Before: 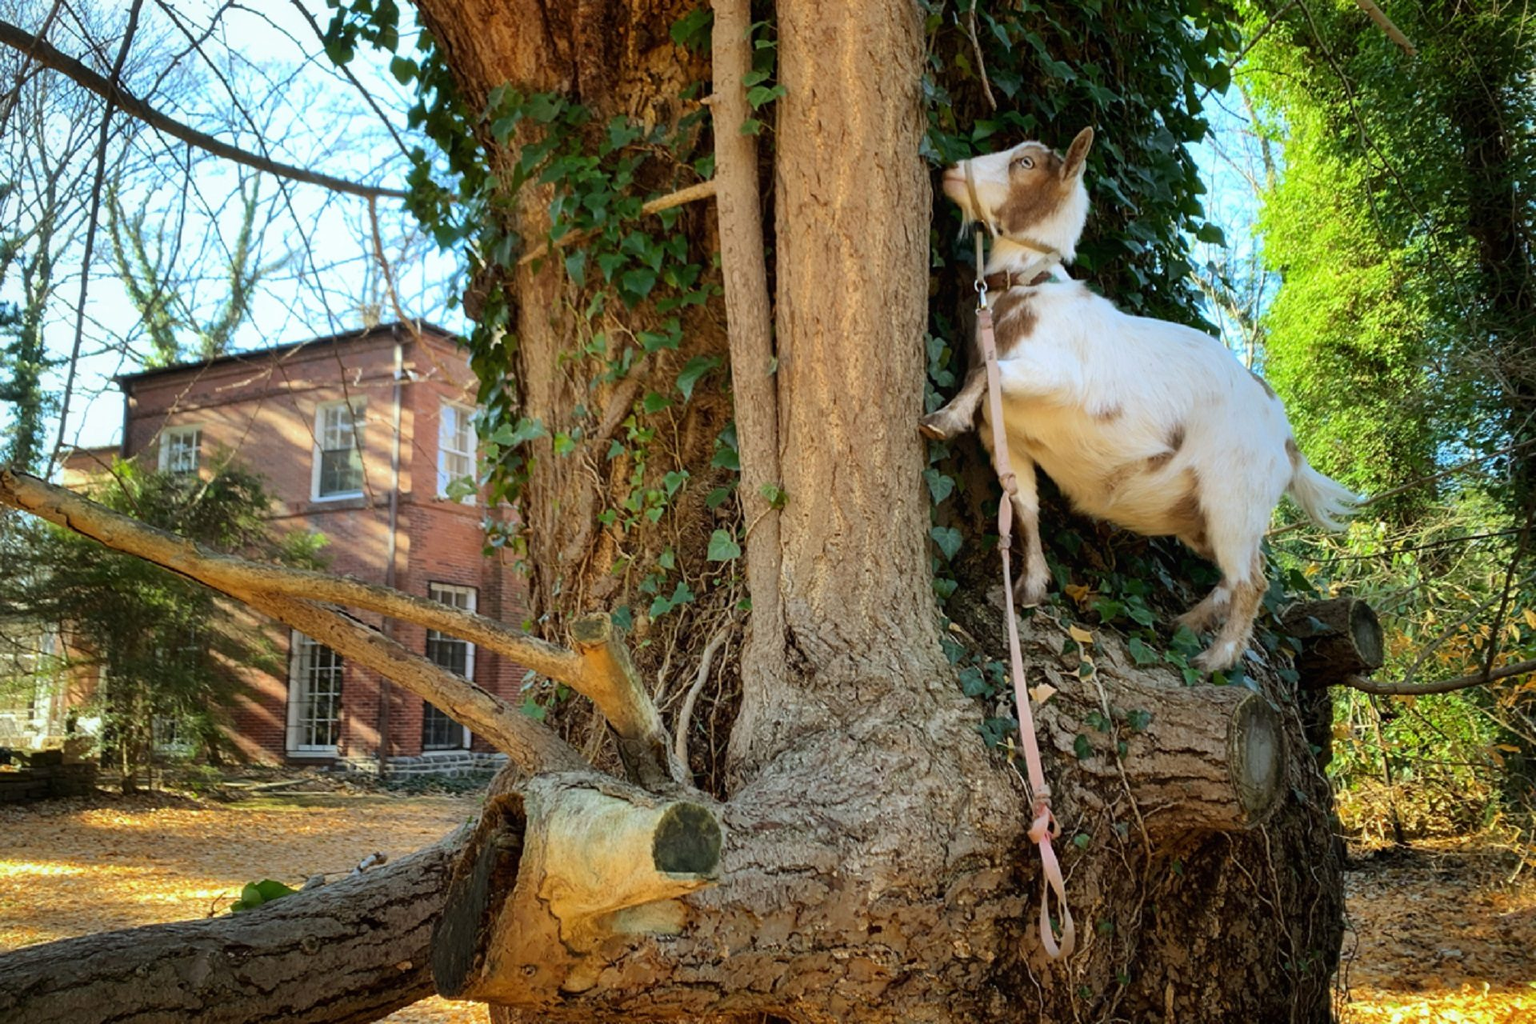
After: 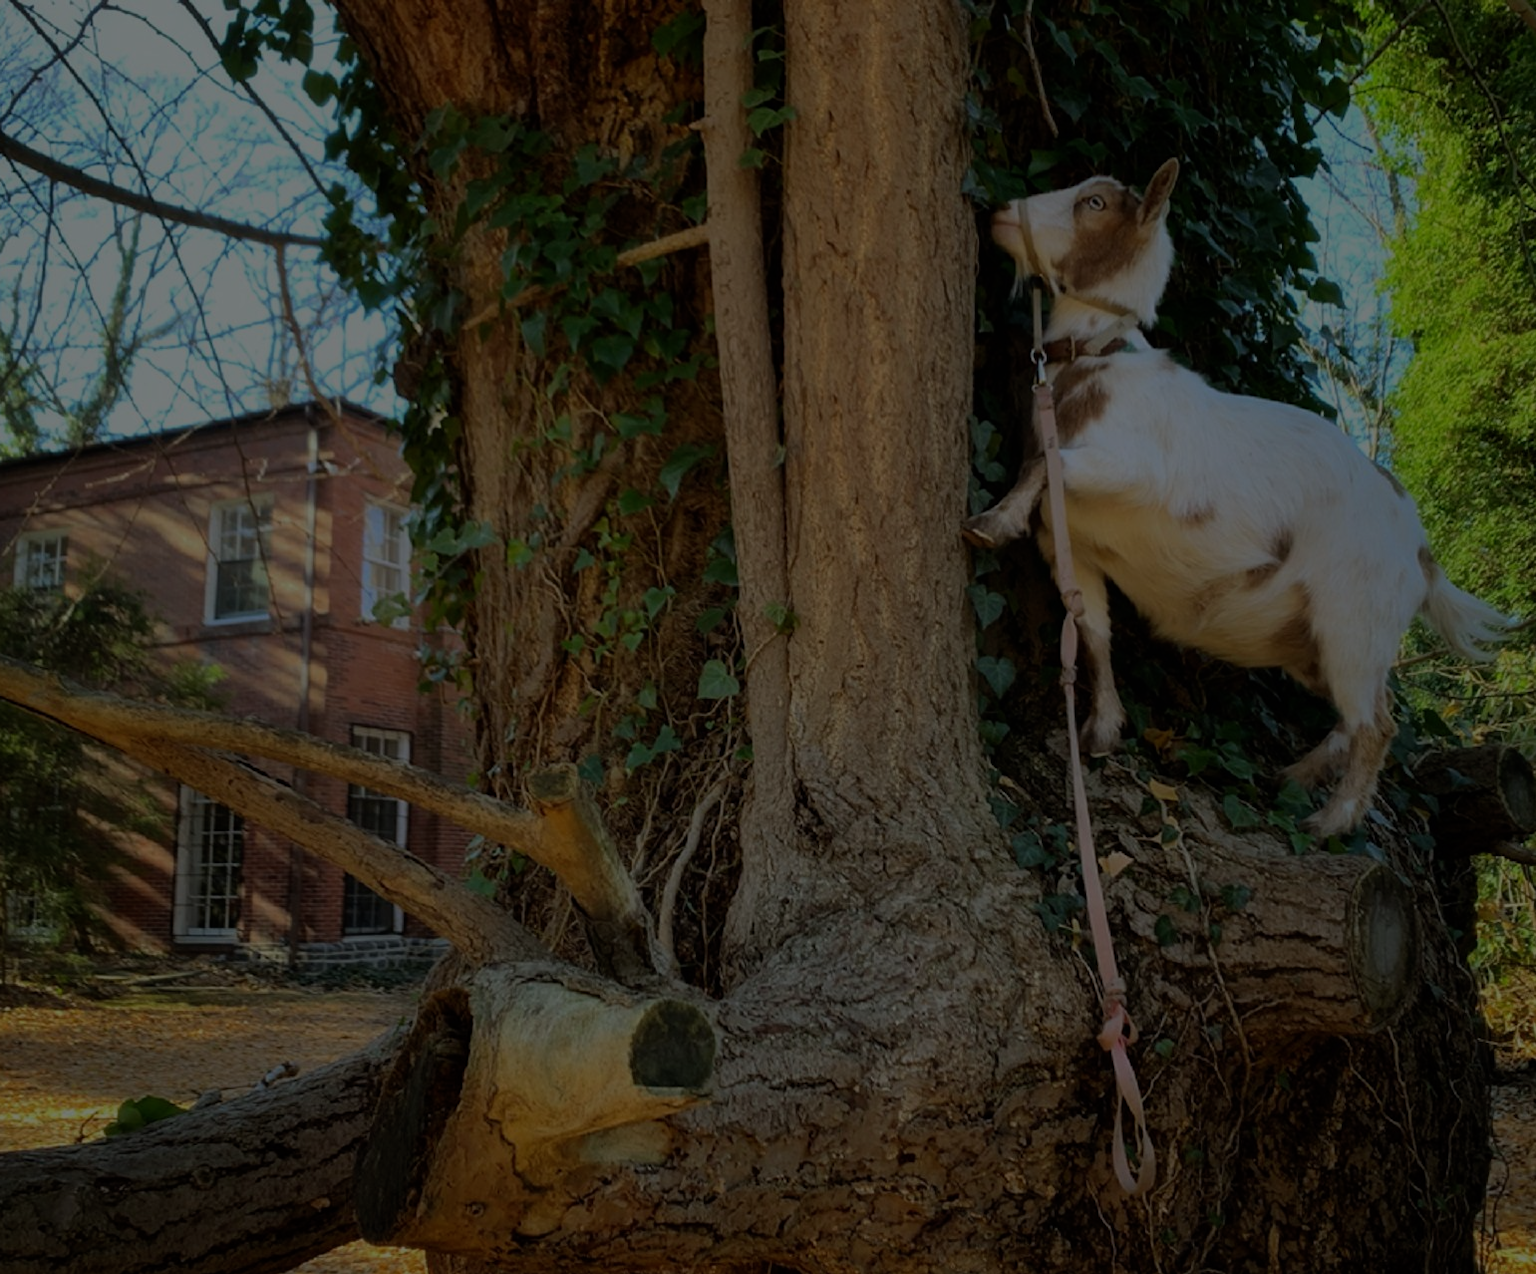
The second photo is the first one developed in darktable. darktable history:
exposure: exposure -2.367 EV, compensate highlight preservation false
crop and rotate: left 9.602%, right 10.135%
